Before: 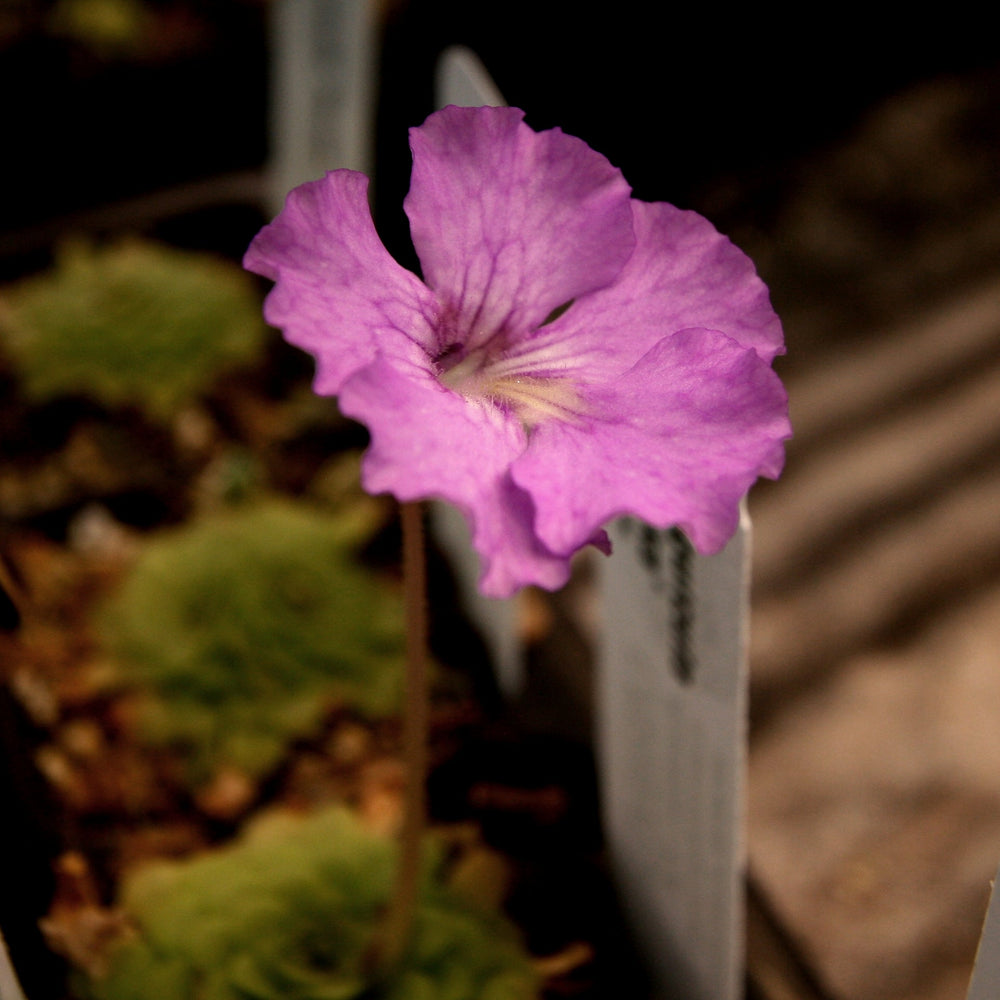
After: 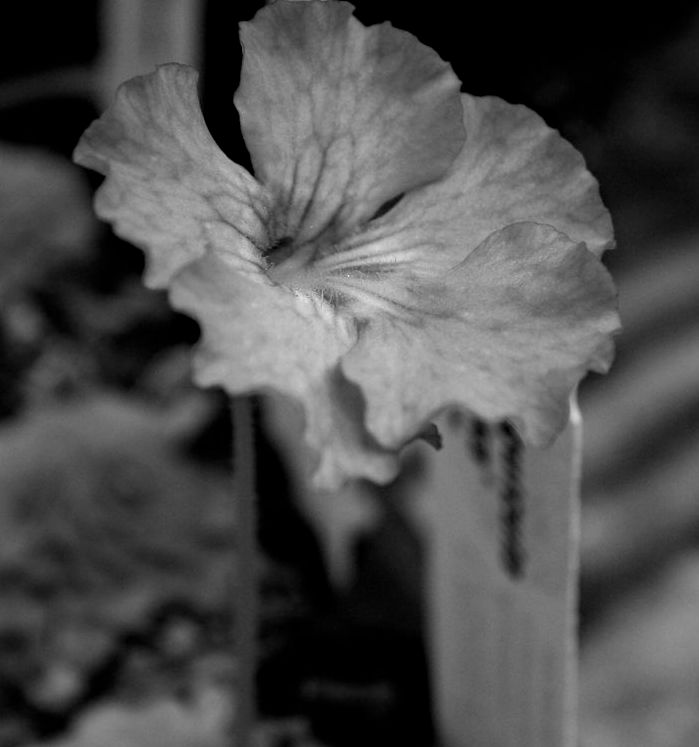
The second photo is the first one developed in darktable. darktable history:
crop and rotate: left 17.046%, top 10.659%, right 12.989%, bottom 14.553%
monochrome: on, module defaults
haze removal: compatibility mode true, adaptive false
white balance: red 1.08, blue 0.791
